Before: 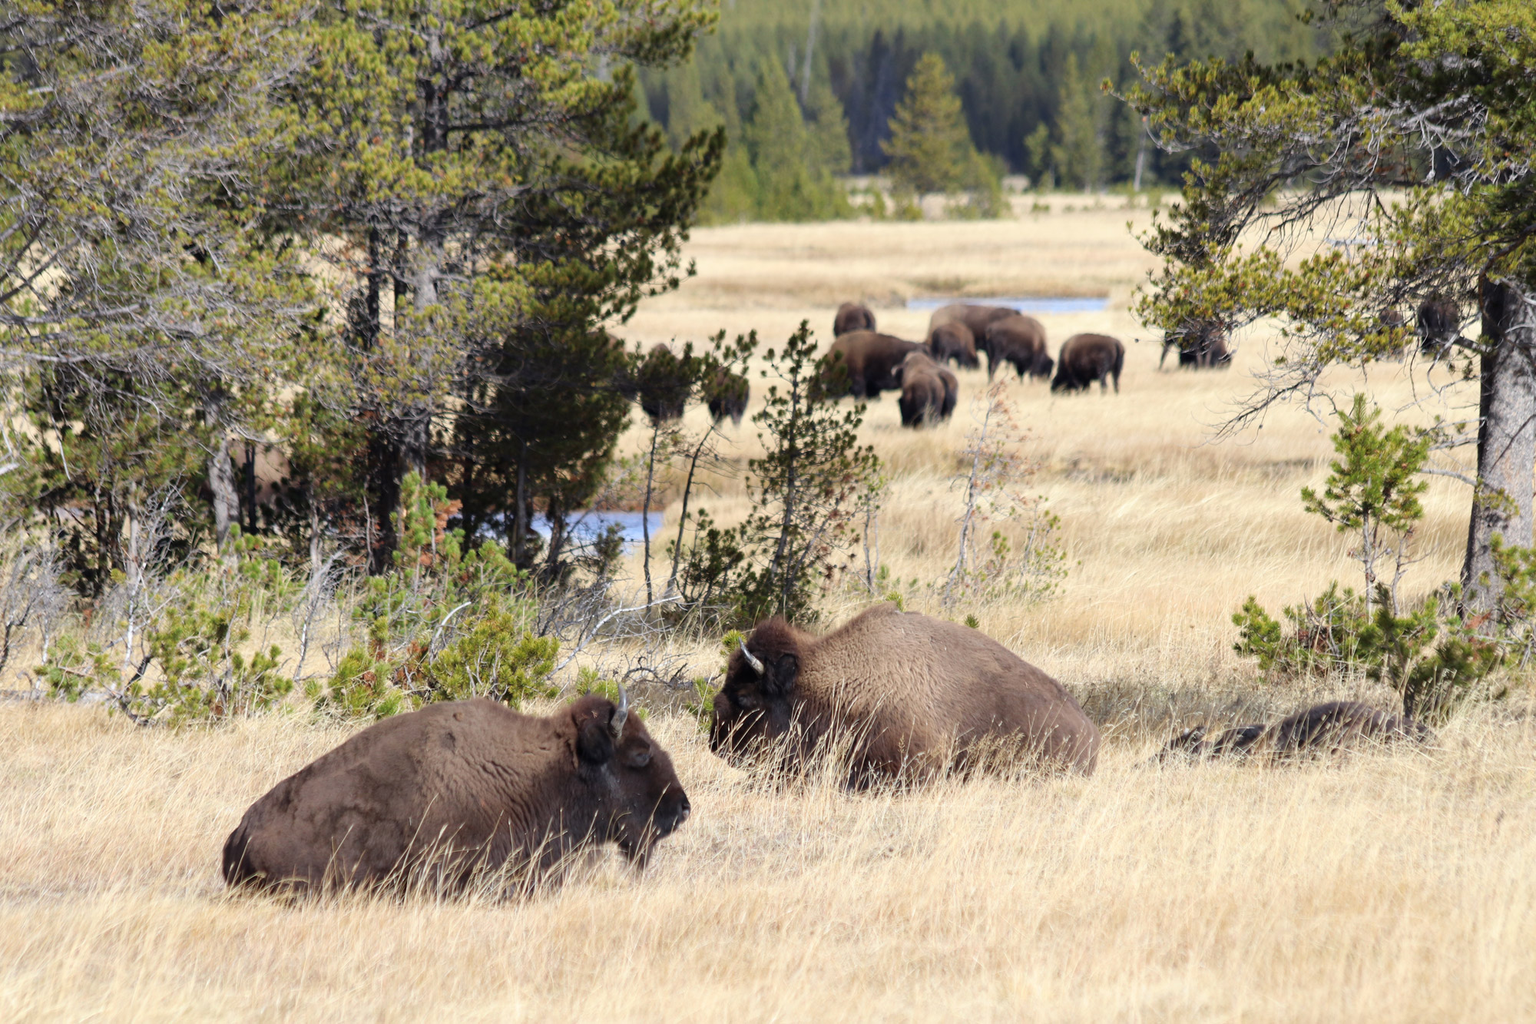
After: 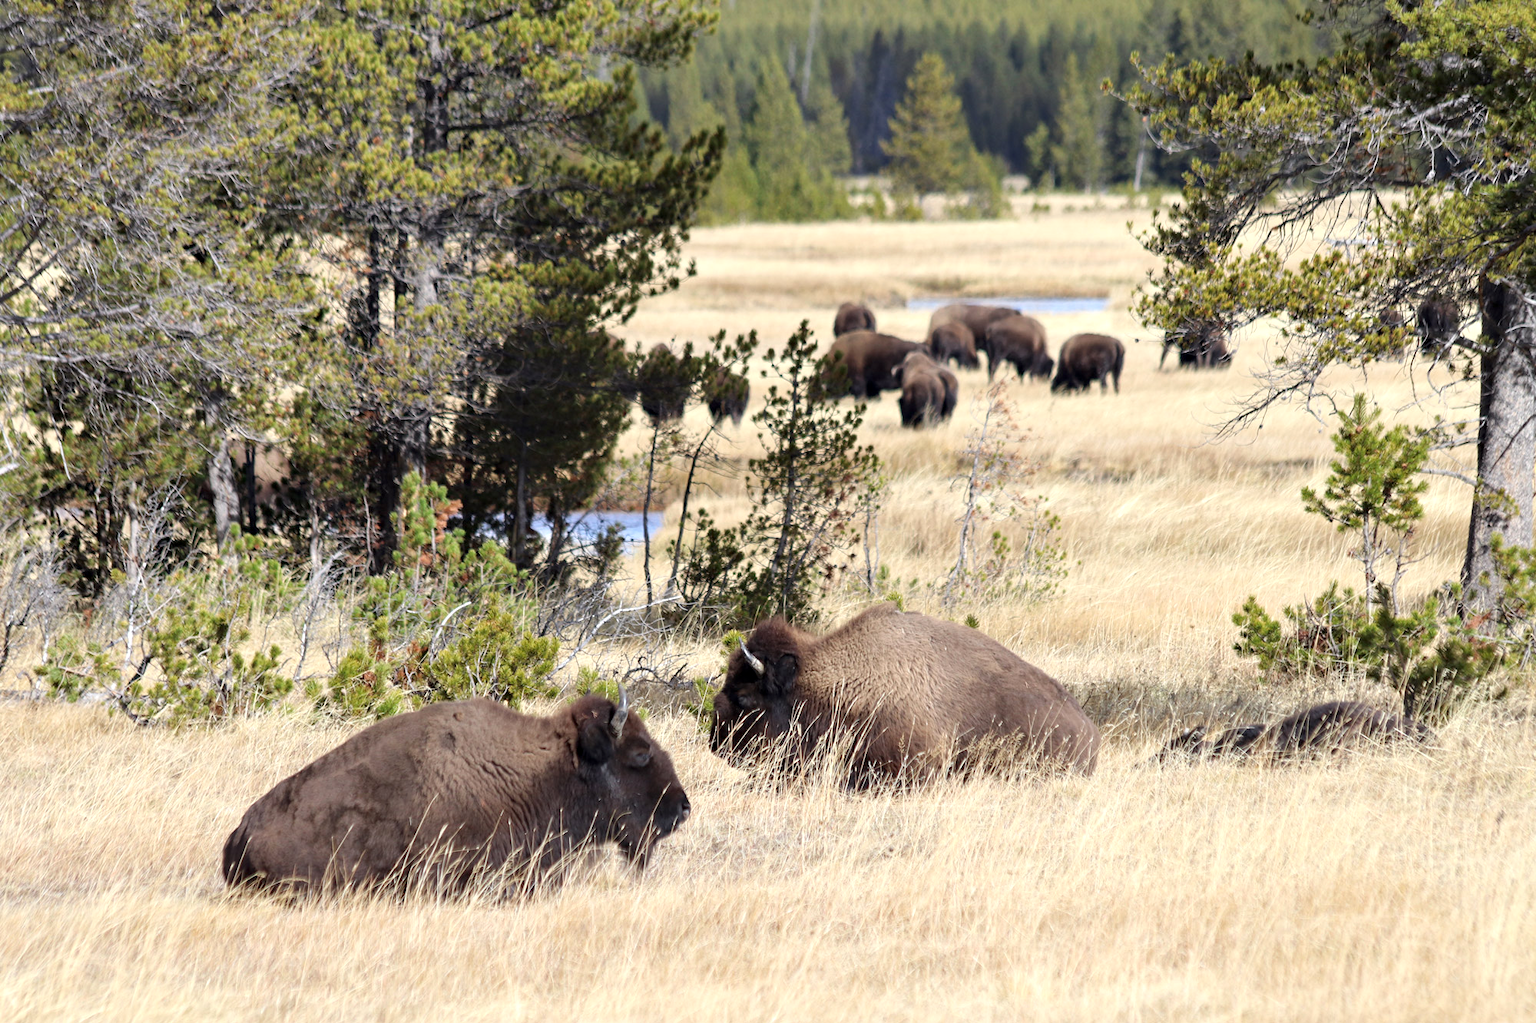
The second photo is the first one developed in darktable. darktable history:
exposure: exposure 0.134 EV, compensate highlight preservation false
contrast equalizer: y [[0.5, 0.542, 0.583, 0.625, 0.667, 0.708], [0.5 ×6], [0.5 ×6], [0 ×6], [0 ×6]], mix 0.279
